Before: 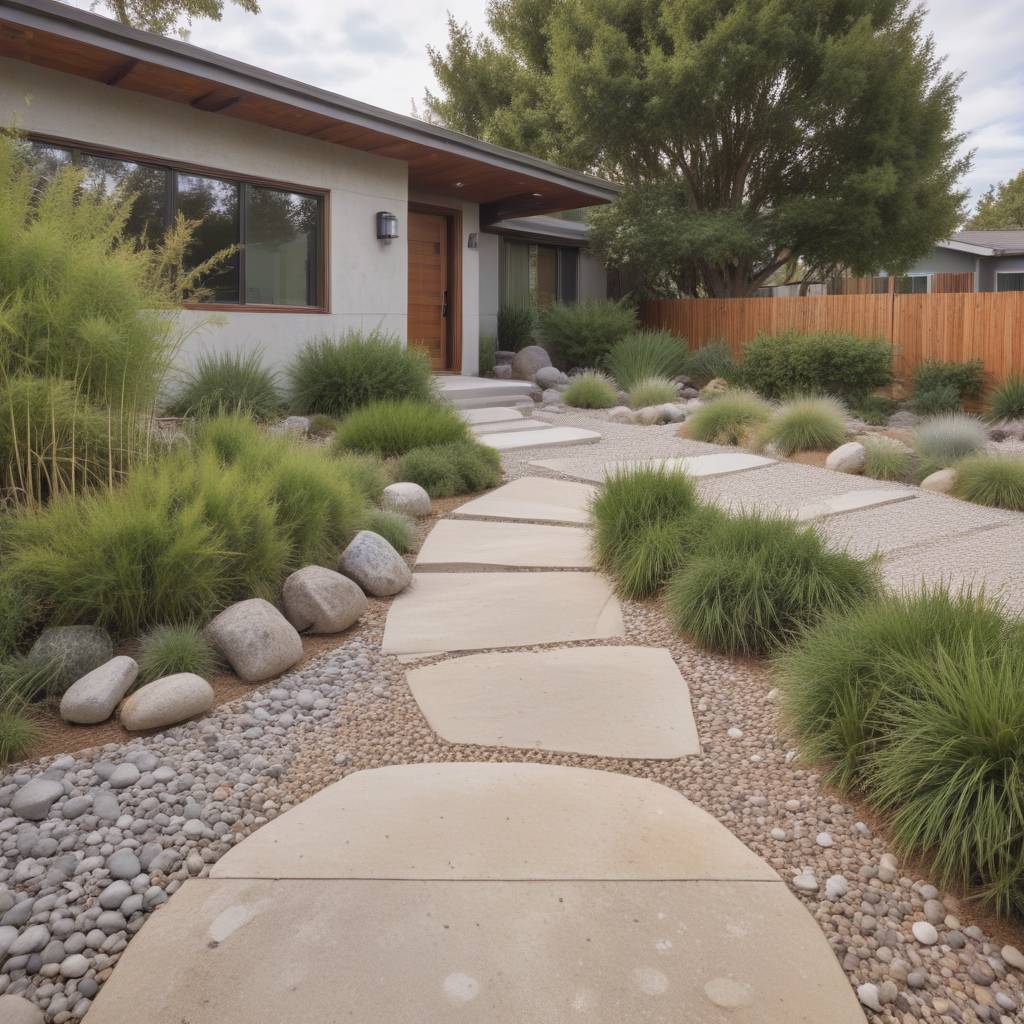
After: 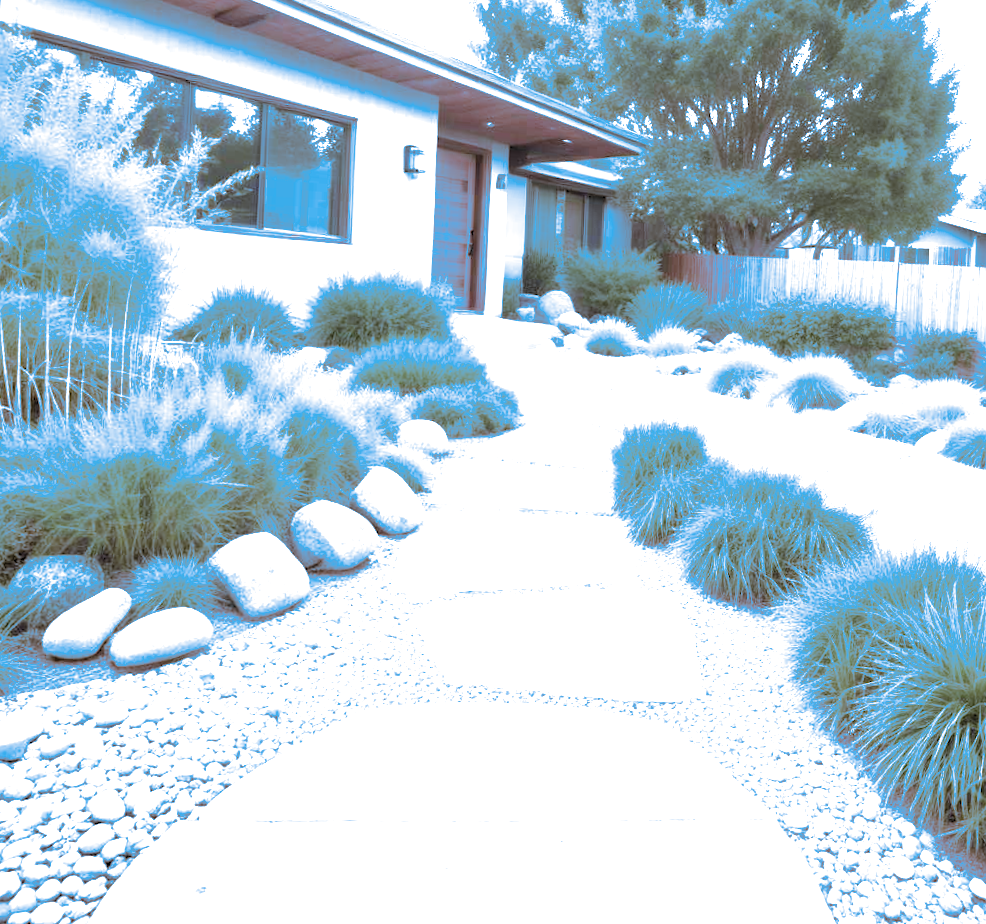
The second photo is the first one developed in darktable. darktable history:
split-toning: shadows › hue 220°, shadows › saturation 0.64, highlights › hue 220°, highlights › saturation 0.64, balance 0, compress 5.22%
rotate and perspective: rotation 0.679°, lens shift (horizontal) 0.136, crop left 0.009, crop right 0.991, crop top 0.078, crop bottom 0.95
crop and rotate: angle -1.69°
exposure: exposure 2.25 EV, compensate highlight preservation false
rgb levels: levels [[0.029, 0.461, 0.922], [0, 0.5, 1], [0, 0.5, 1]]
